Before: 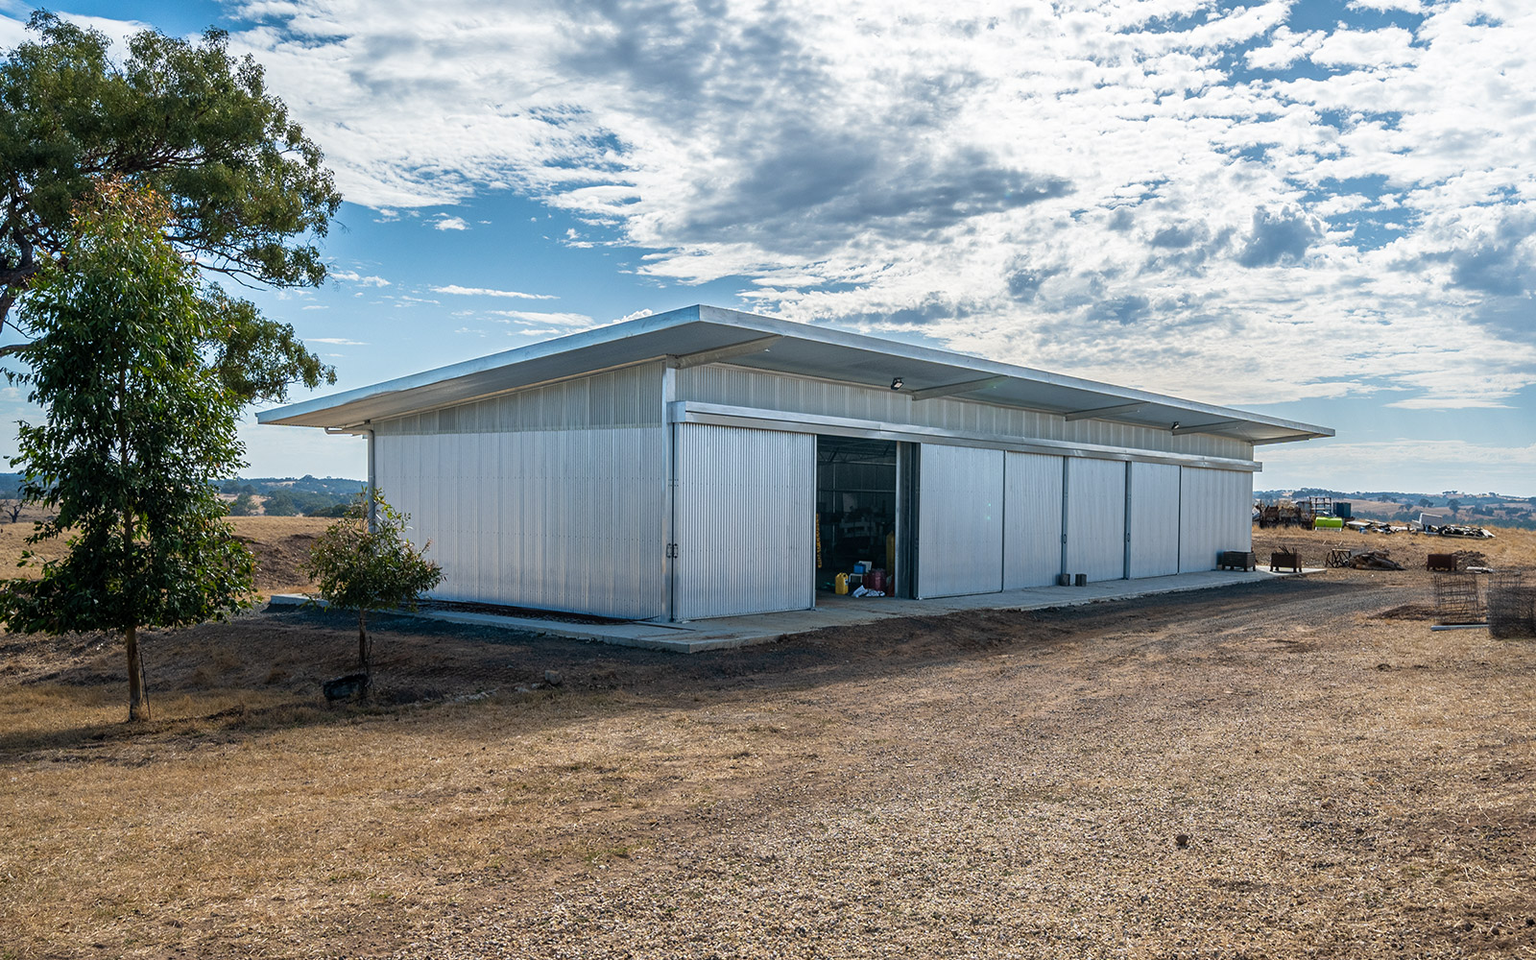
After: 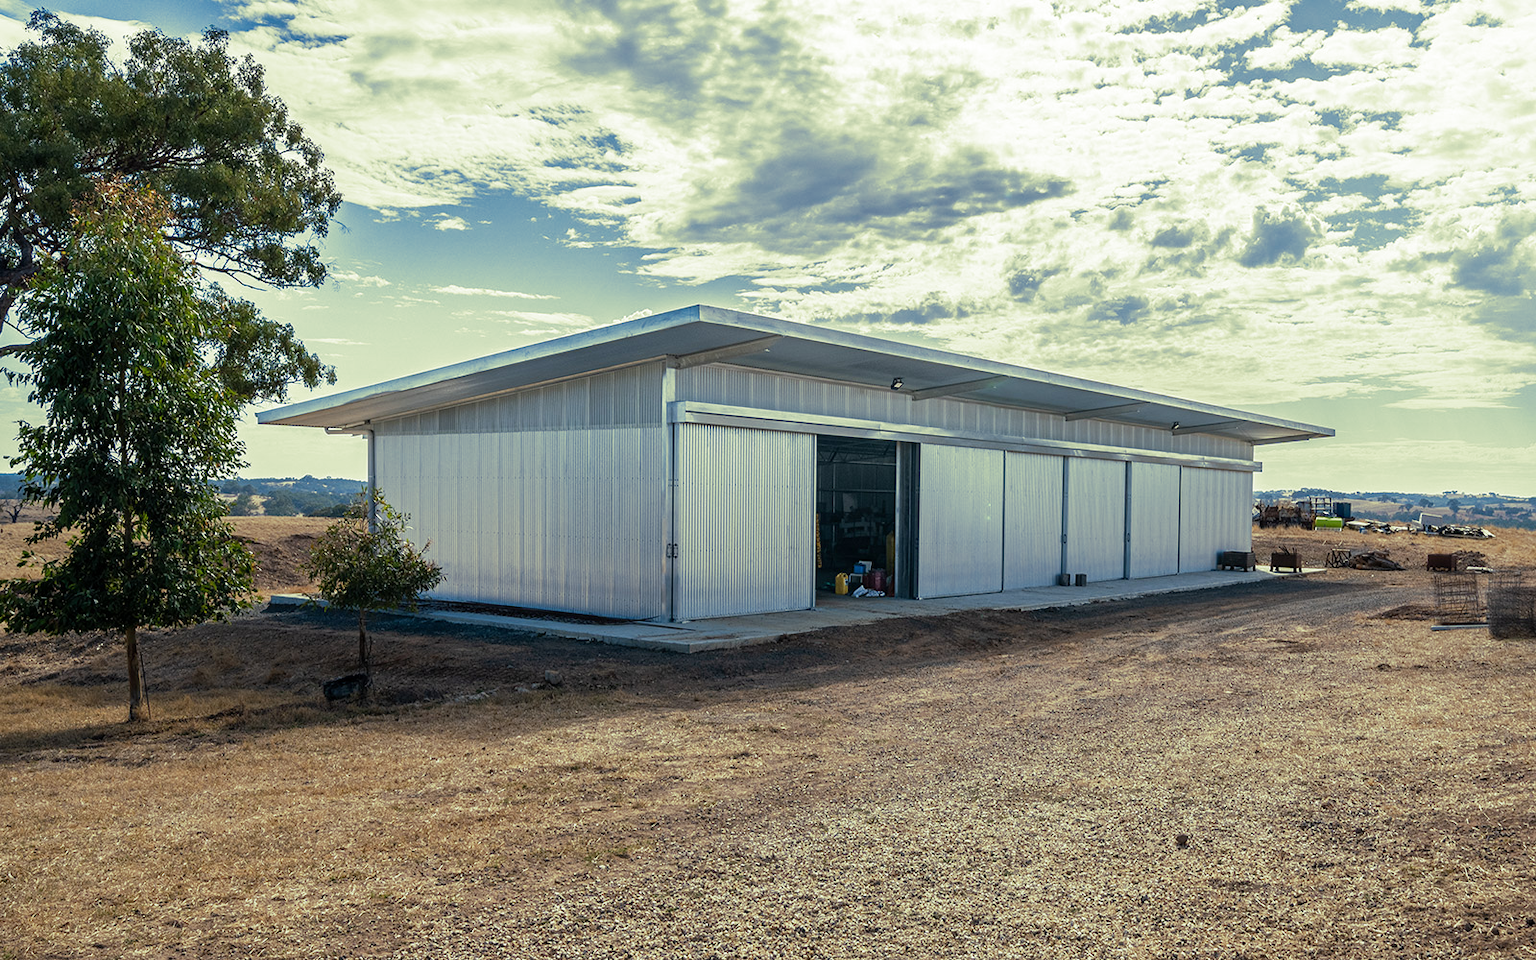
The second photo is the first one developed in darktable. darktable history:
split-toning: shadows › hue 290.82°, shadows › saturation 0.34, highlights › saturation 0.38, balance 0, compress 50%
white balance: emerald 1
